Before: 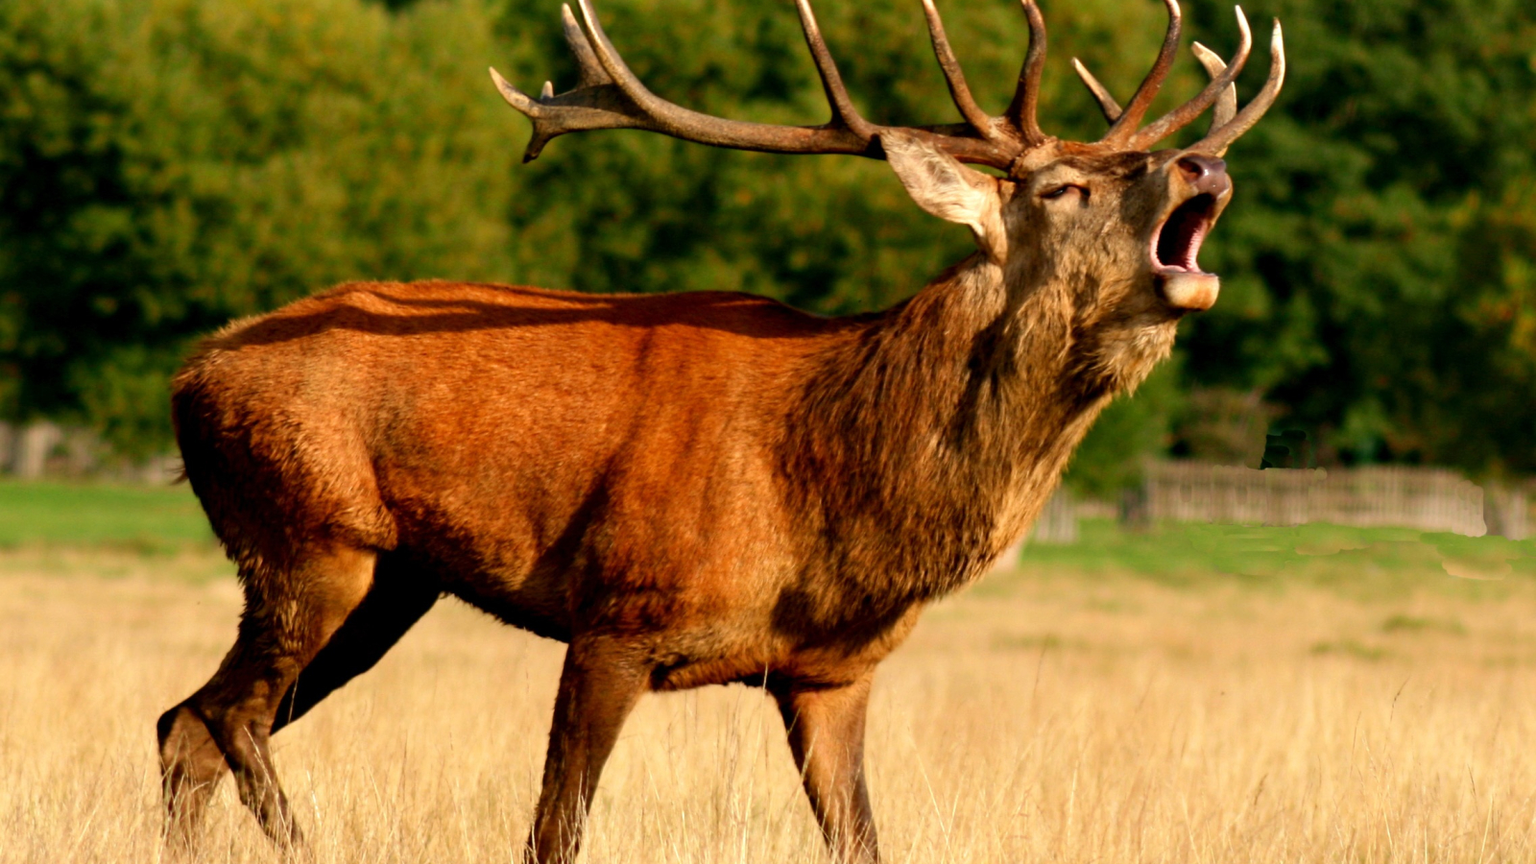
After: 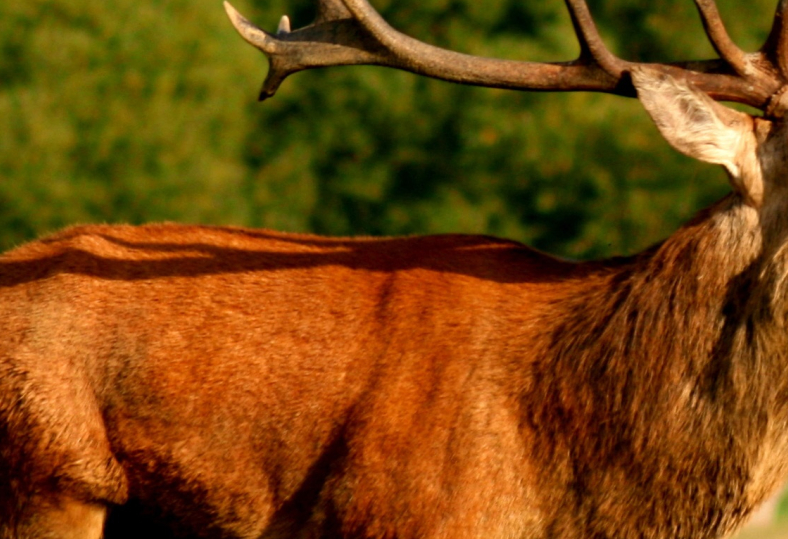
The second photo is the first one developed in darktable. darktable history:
crop: left 17.887%, top 7.692%, right 32.852%, bottom 32.366%
